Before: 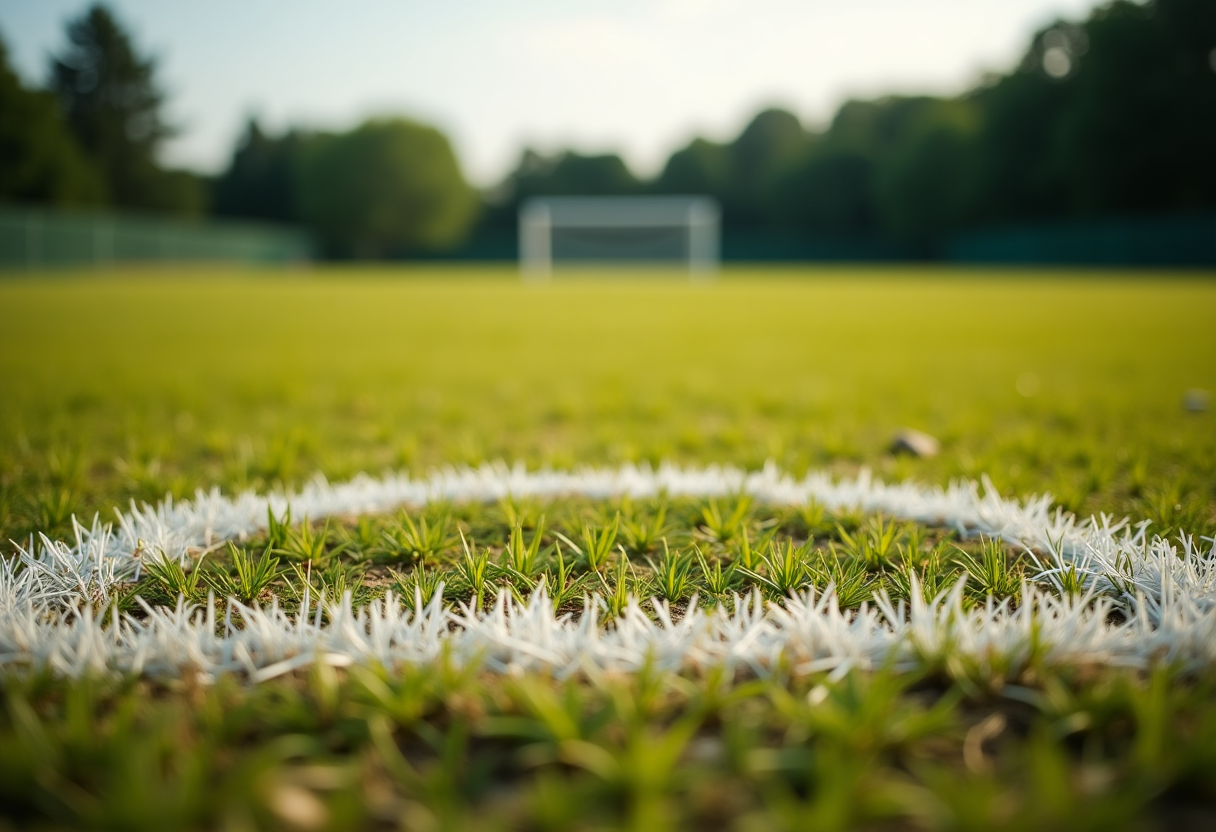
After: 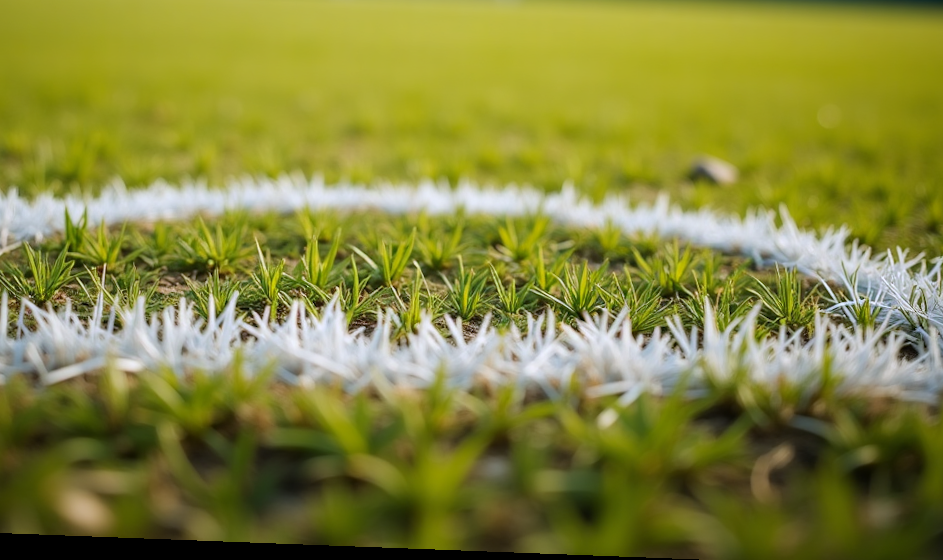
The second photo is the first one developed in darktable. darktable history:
white balance: red 0.967, blue 1.119, emerald 0.756
rotate and perspective: rotation 2.17°, automatic cropping off
crop and rotate: left 17.299%, top 35.115%, right 7.015%, bottom 1.024%
